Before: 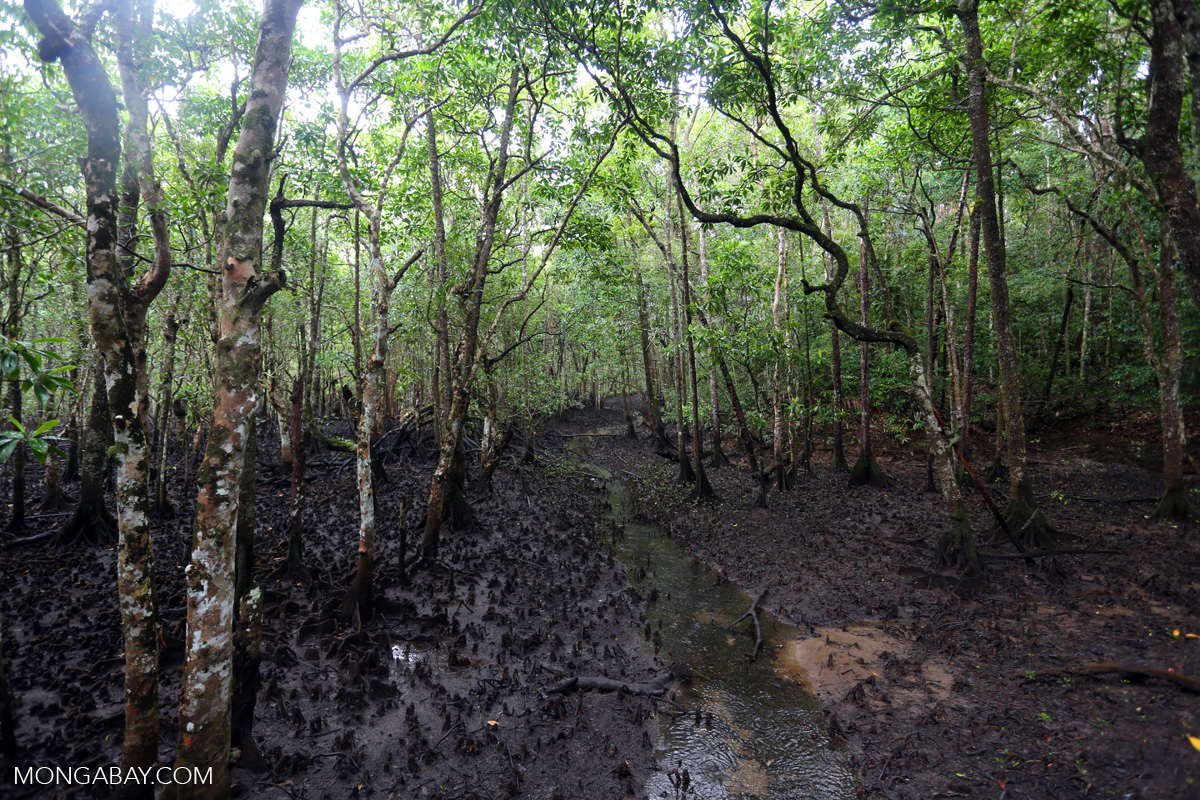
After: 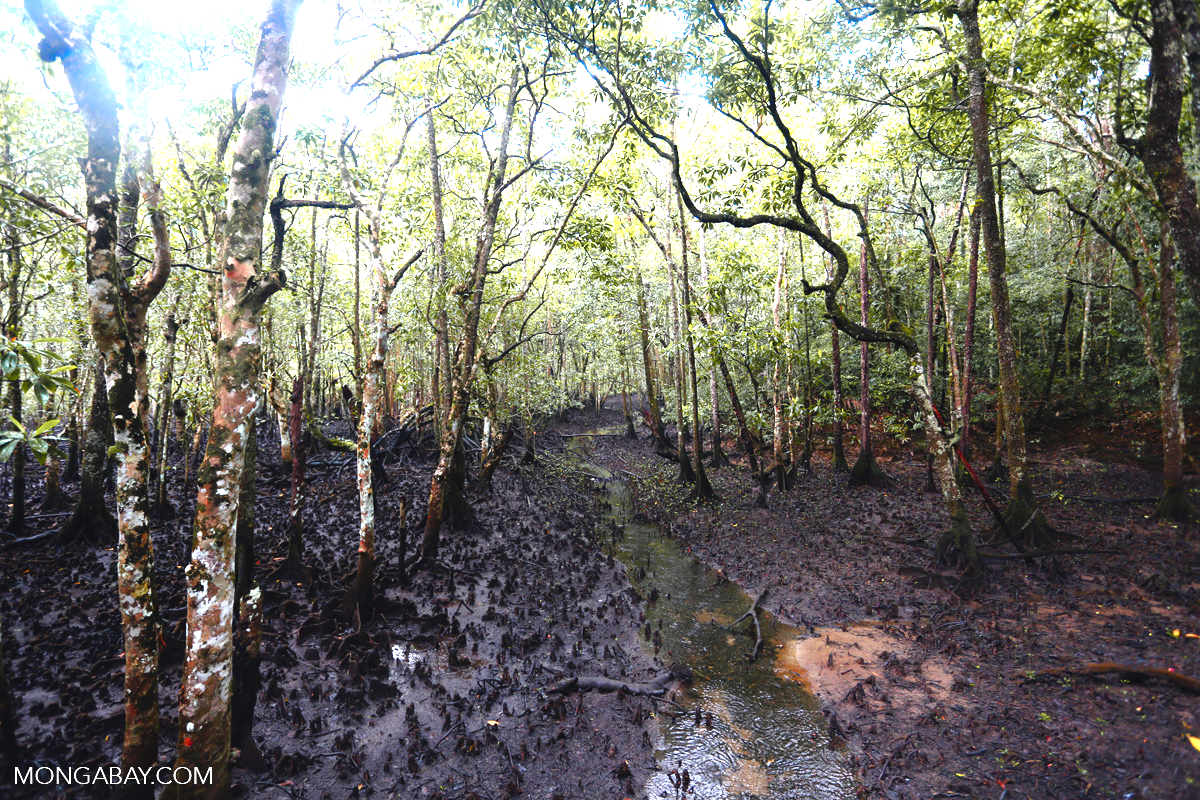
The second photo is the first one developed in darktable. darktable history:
color balance rgb: power › luminance -3.921%, power › hue 143.19°, highlights gain › chroma 0.218%, highlights gain › hue 330.26°, global offset › luminance 0.69%, linear chroma grading › global chroma 0.449%, perceptual saturation grading › global saturation 20%, perceptual saturation grading › highlights -24.87%, perceptual saturation grading › shadows 49.792%, global vibrance 20%
tone equalizer: -8 EV -0.748 EV, -7 EV -0.679 EV, -6 EV -0.566 EV, -5 EV -0.417 EV, -3 EV 0.399 EV, -2 EV 0.6 EV, -1 EV 0.697 EV, +0 EV 0.737 EV
color zones: curves: ch1 [(0.29, 0.492) (0.373, 0.185) (0.509, 0.481)]; ch2 [(0.25, 0.462) (0.749, 0.457)]
exposure: exposure 0.774 EV, compensate highlight preservation false
